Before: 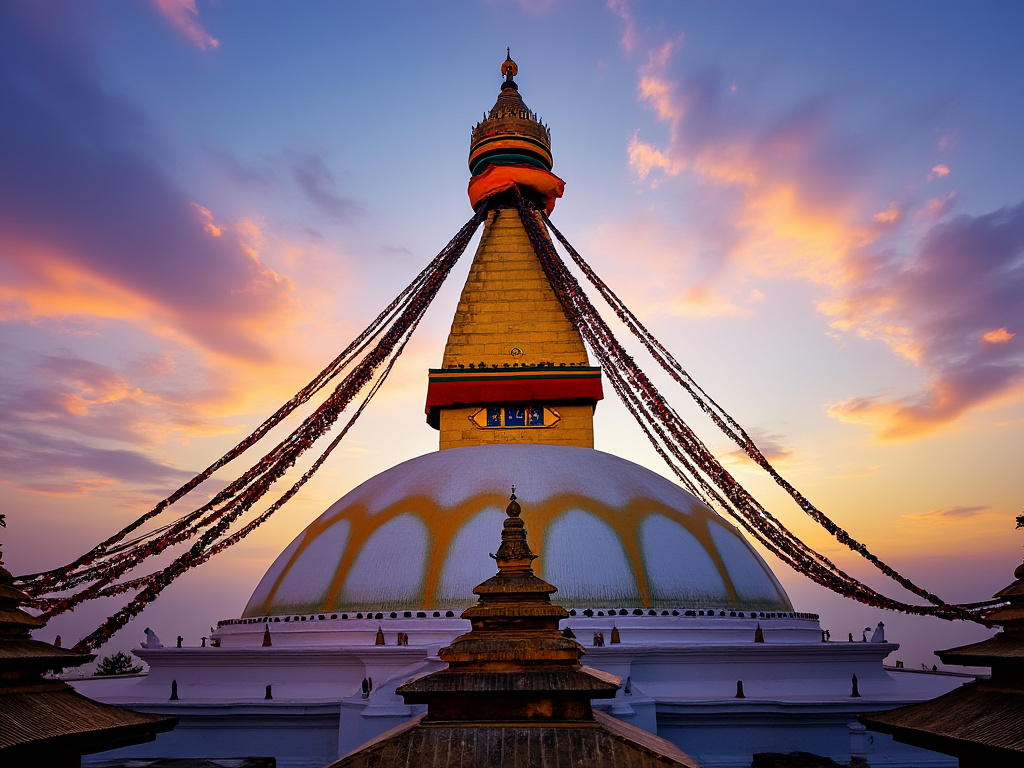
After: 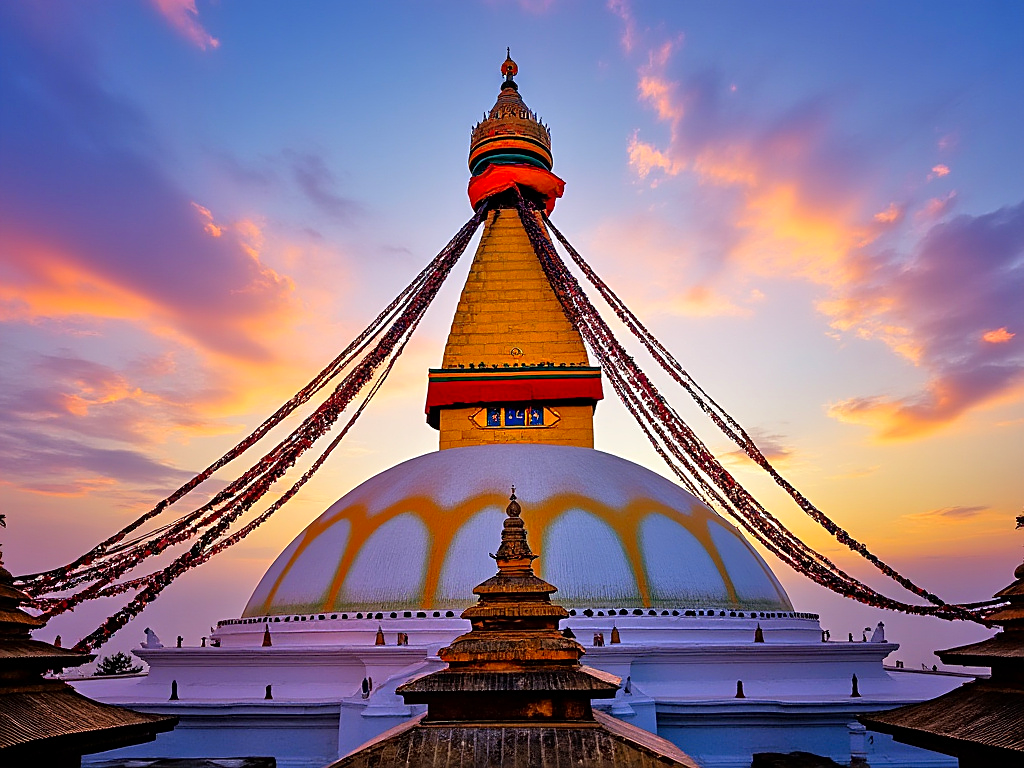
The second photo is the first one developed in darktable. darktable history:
tone equalizer: -7 EV 0.159 EV, -6 EV 0.624 EV, -5 EV 1.12 EV, -4 EV 1.35 EV, -3 EV 1.14 EV, -2 EV 0.6 EV, -1 EV 0.15 EV
contrast brightness saturation: saturation 0.184
sharpen: on, module defaults
